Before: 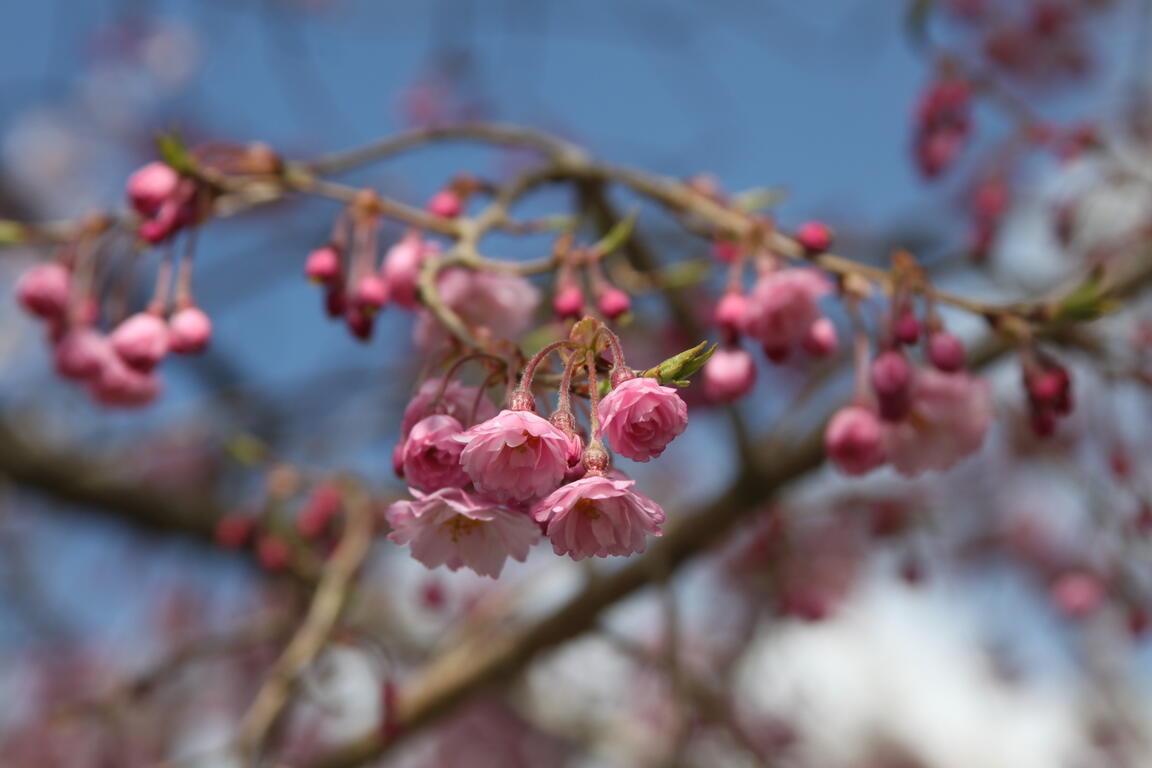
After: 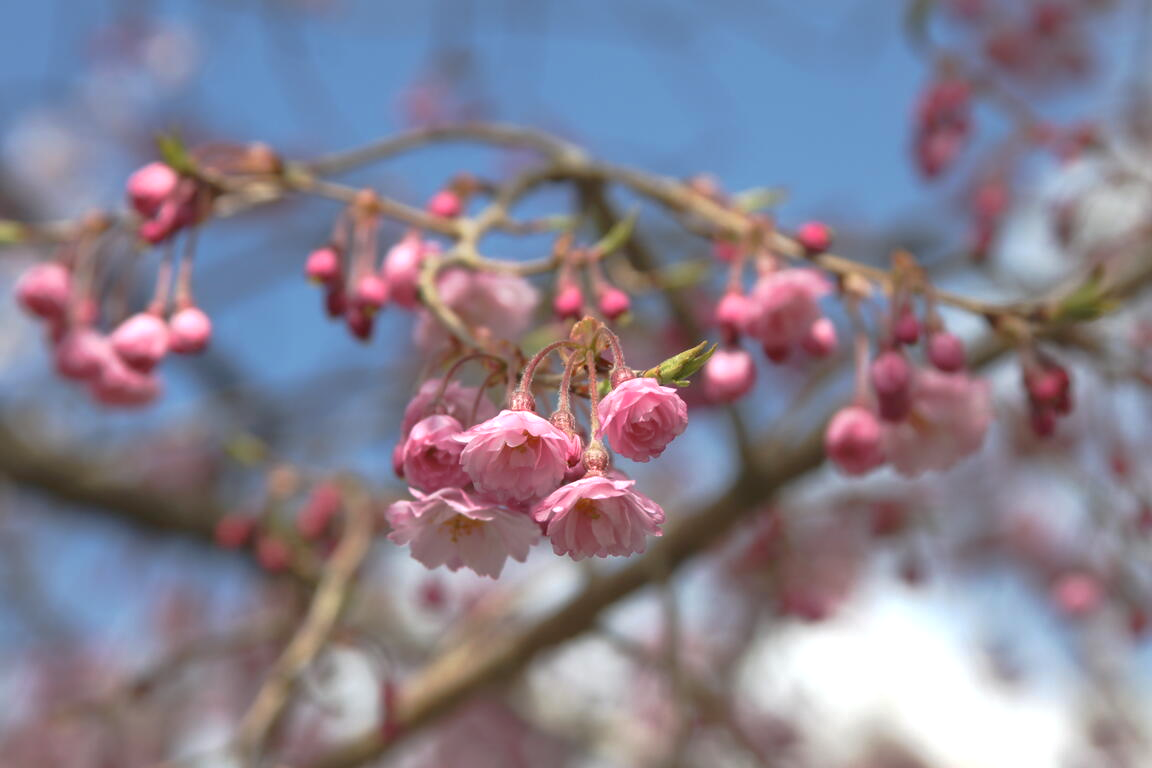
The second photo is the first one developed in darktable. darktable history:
exposure: black level correction 0, exposure 0.5 EV, compensate exposure bias true, compensate highlight preservation false
shadows and highlights: shadows 43.06, highlights 6.94
tone curve: curves: ch0 [(0, 0) (0.003, 0.005) (0.011, 0.016) (0.025, 0.036) (0.044, 0.071) (0.069, 0.112) (0.1, 0.149) (0.136, 0.187) (0.177, 0.228) (0.224, 0.272) (0.277, 0.32) (0.335, 0.374) (0.399, 0.429) (0.468, 0.479) (0.543, 0.538) (0.623, 0.609) (0.709, 0.697) (0.801, 0.789) (0.898, 0.876) (1, 1)], preserve colors none
